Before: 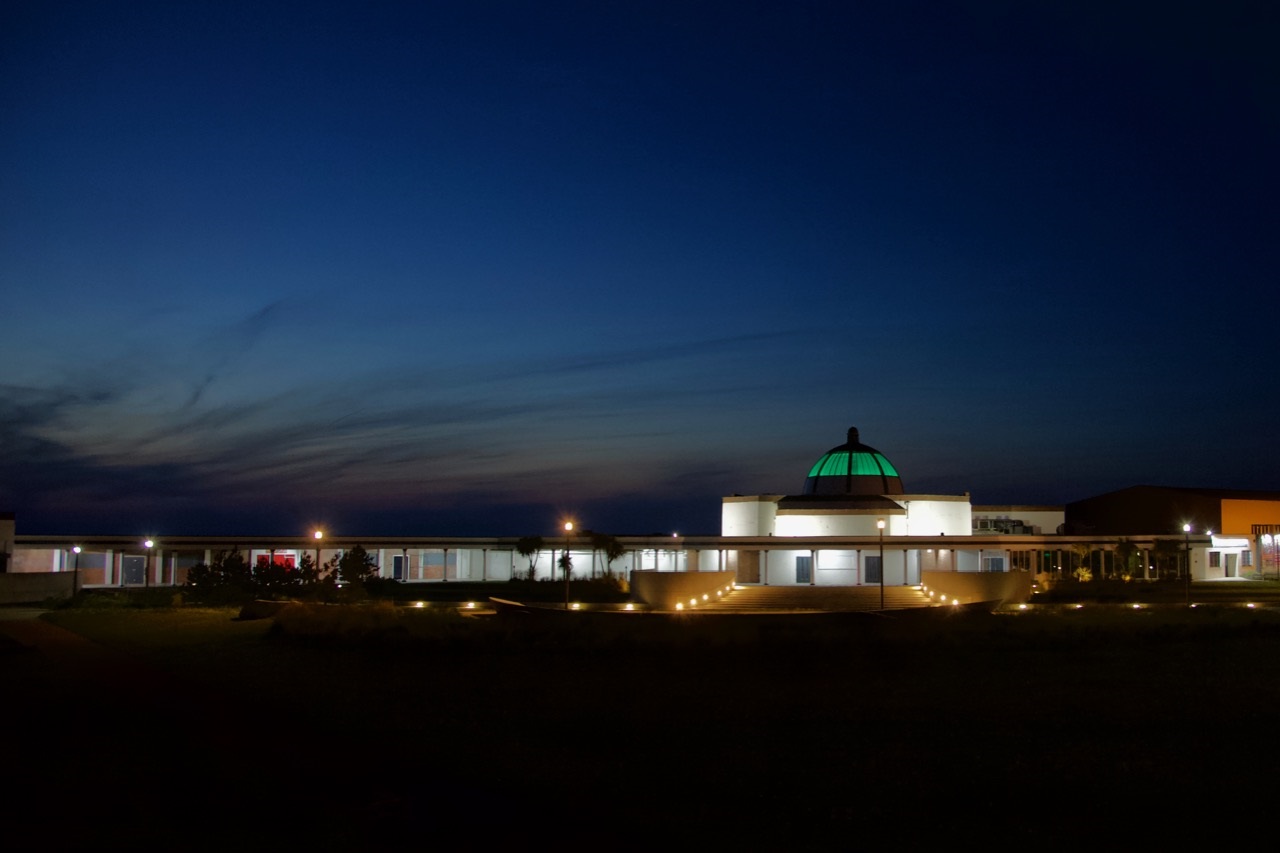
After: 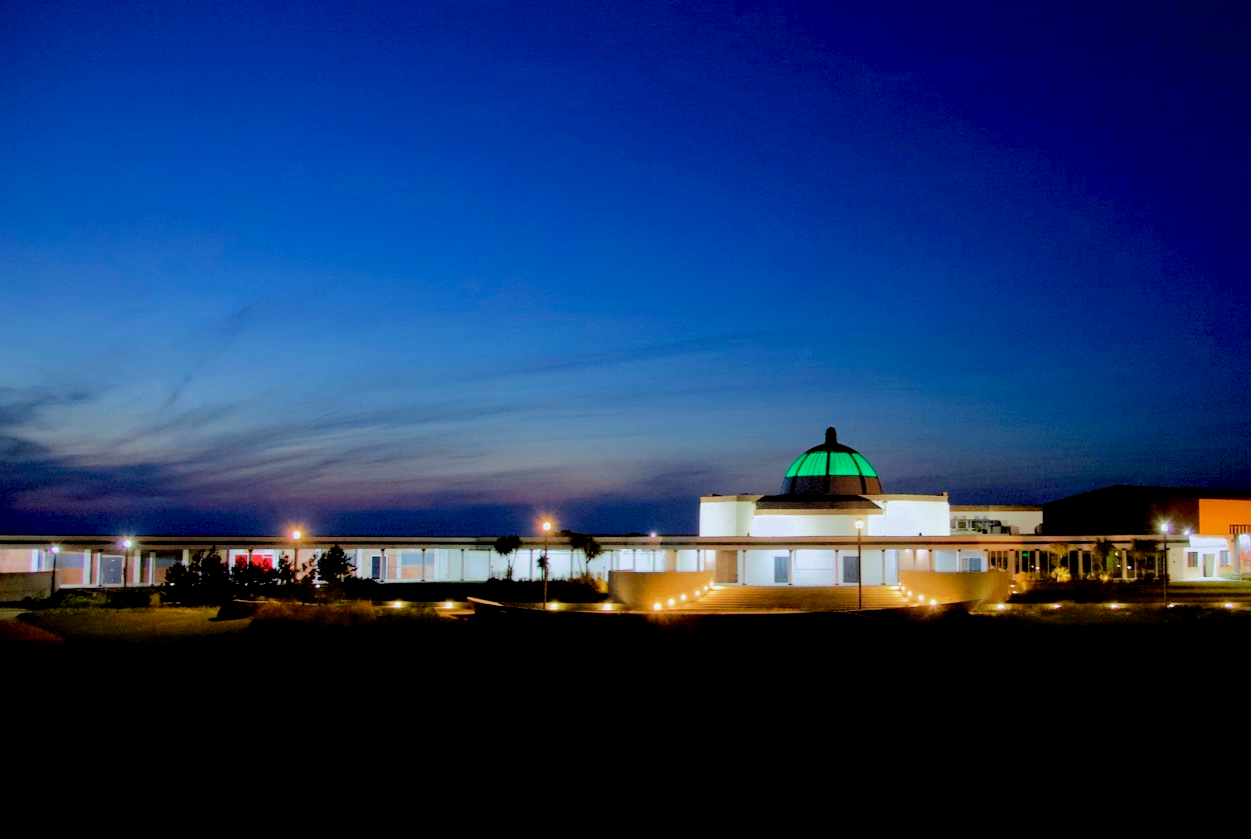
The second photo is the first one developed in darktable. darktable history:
crop and rotate: left 1.728%, right 0.507%, bottom 1.575%
filmic rgb: middle gray luminance 3.69%, black relative exposure -5.92 EV, white relative exposure 6.35 EV, dynamic range scaling 22.37%, target black luminance 0%, hardness 2.29, latitude 46.13%, contrast 0.792, highlights saturation mix 99.21%, shadows ↔ highlights balance 0.061%, add noise in highlights 0.002, preserve chrominance max RGB, color science v3 (2019), use custom middle-gray values true, iterations of high-quality reconstruction 0, contrast in highlights soft
color calibration: x 0.37, y 0.382, temperature 4313.67 K, saturation algorithm version 1 (2020)
